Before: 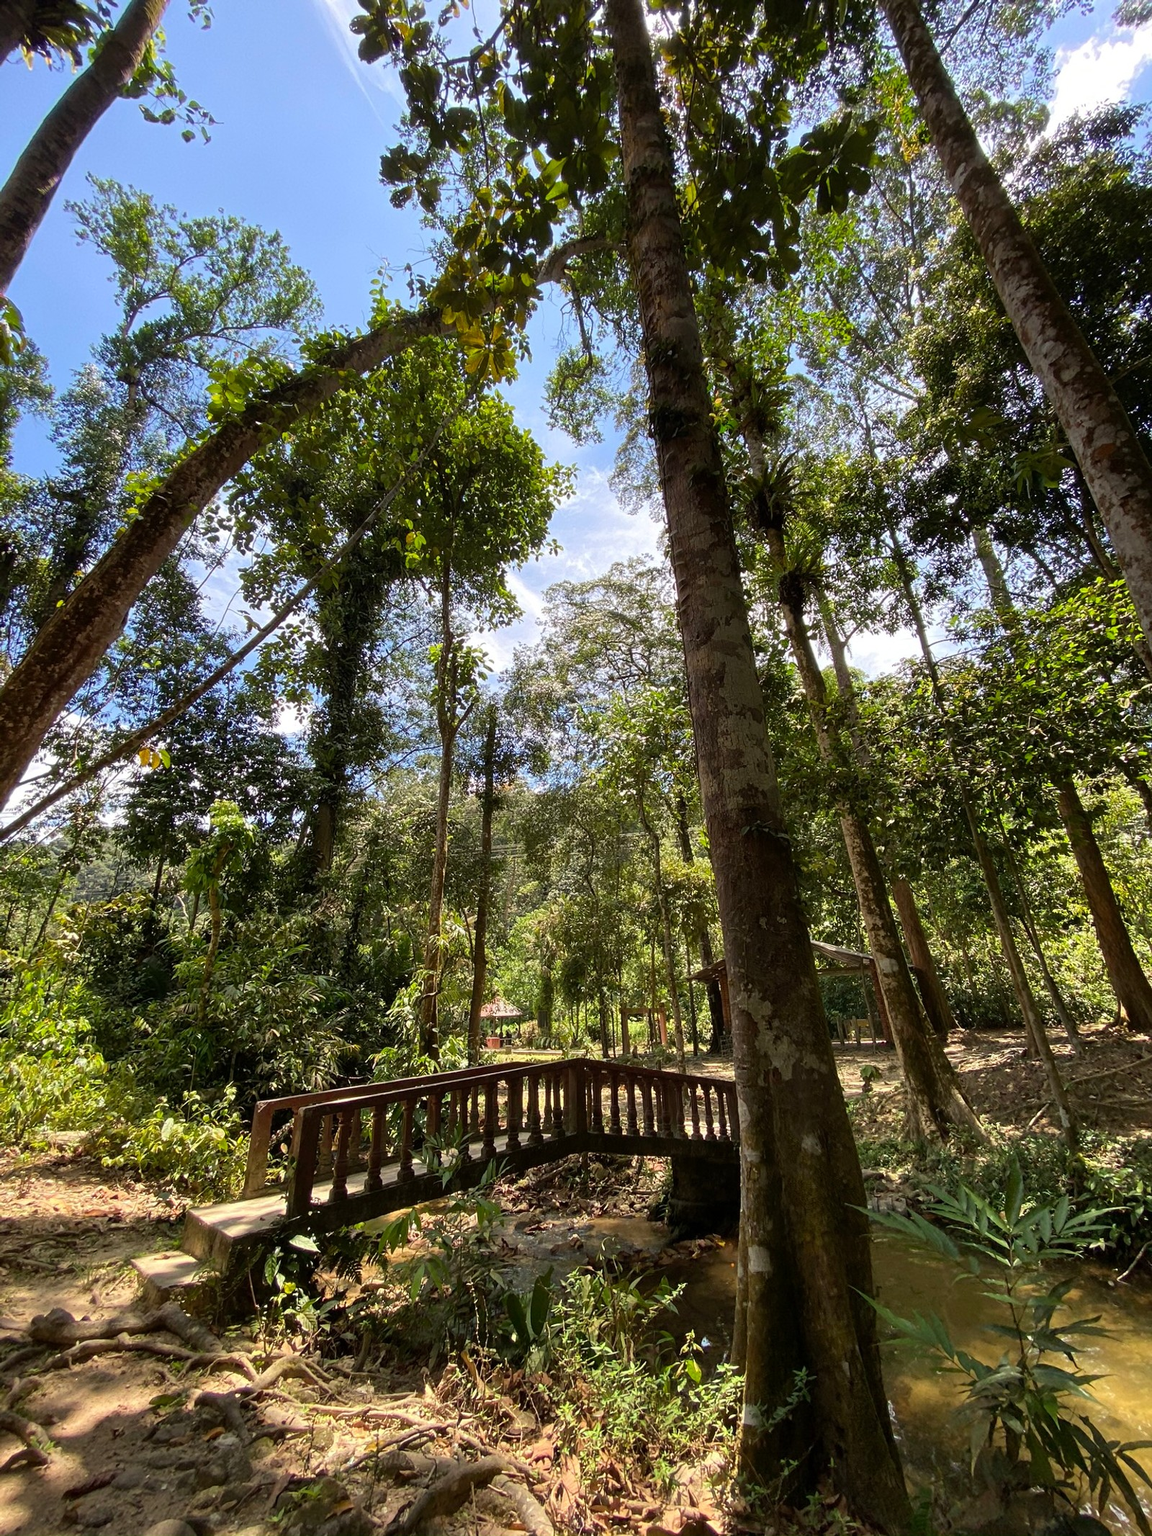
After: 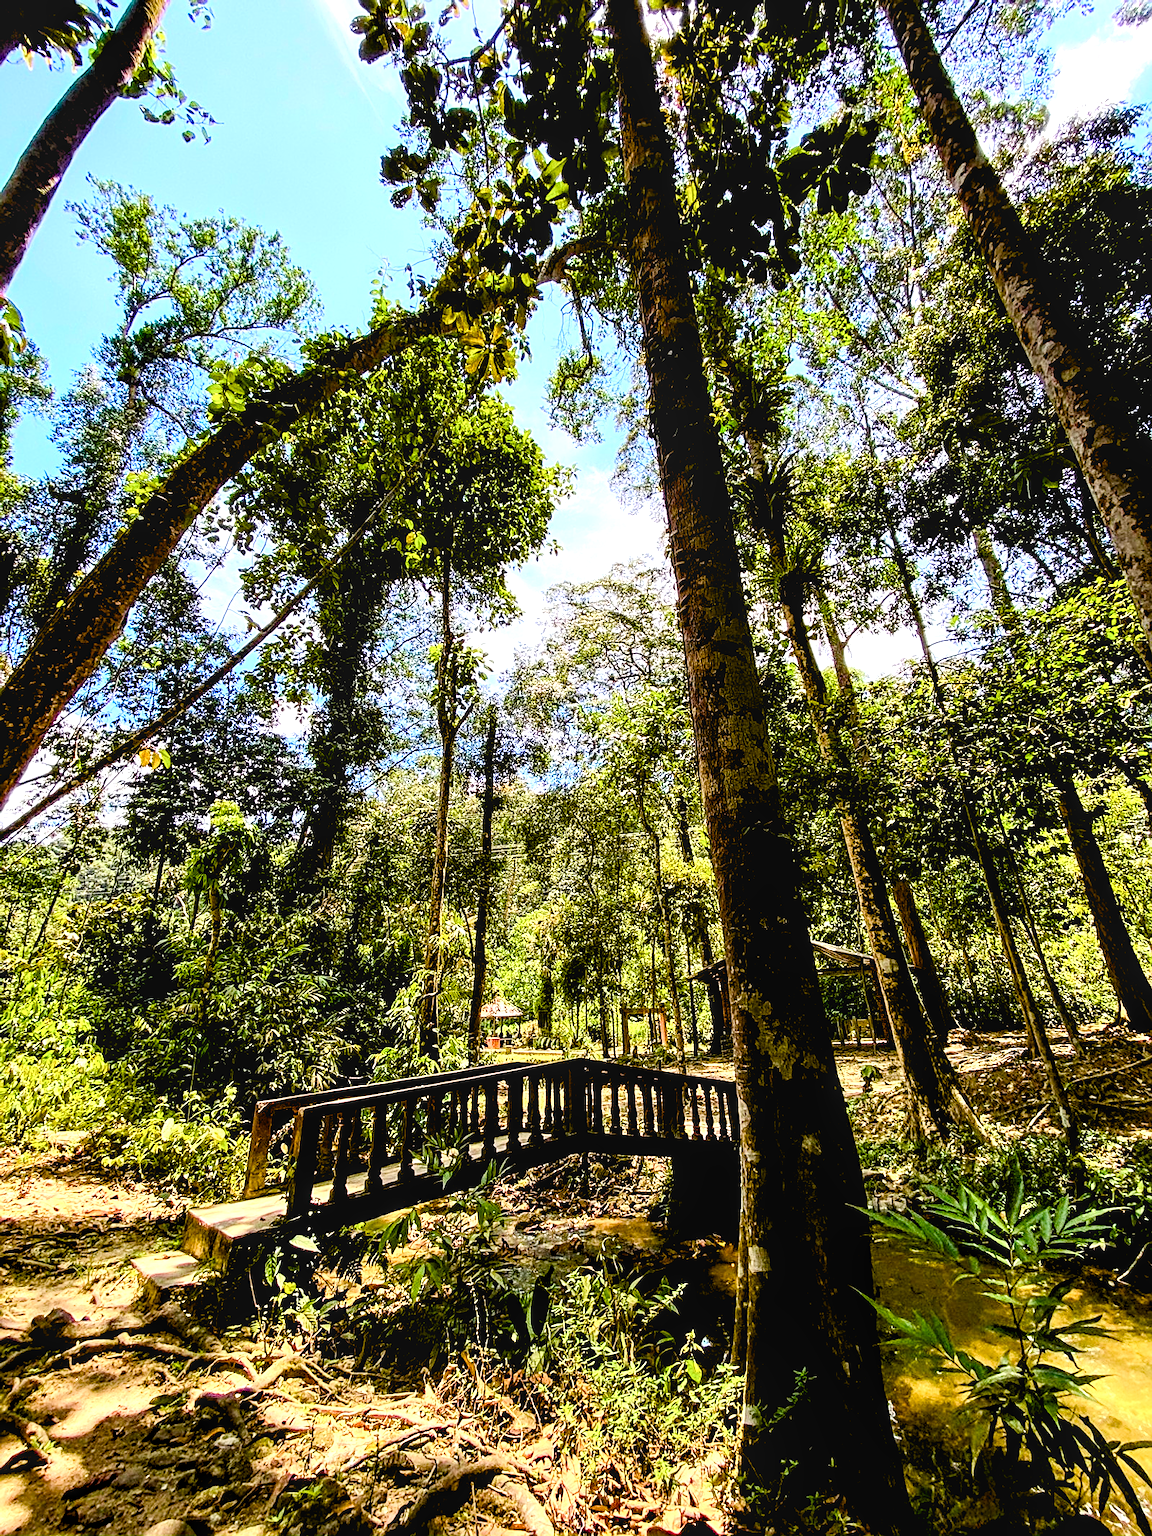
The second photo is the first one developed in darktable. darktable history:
local contrast: on, module defaults
rgb levels: levels [[0.029, 0.461, 0.922], [0, 0.5, 1], [0, 0.5, 1]]
color balance rgb: perceptual saturation grading › global saturation 24.74%, perceptual saturation grading › highlights -51.22%, perceptual saturation grading › mid-tones 19.16%, perceptual saturation grading › shadows 60.98%, global vibrance 50%
exposure: black level correction 0.008, exposure 0.979 EV, compensate highlight preservation false
contrast brightness saturation: contrast 0.28
sharpen: on, module defaults
